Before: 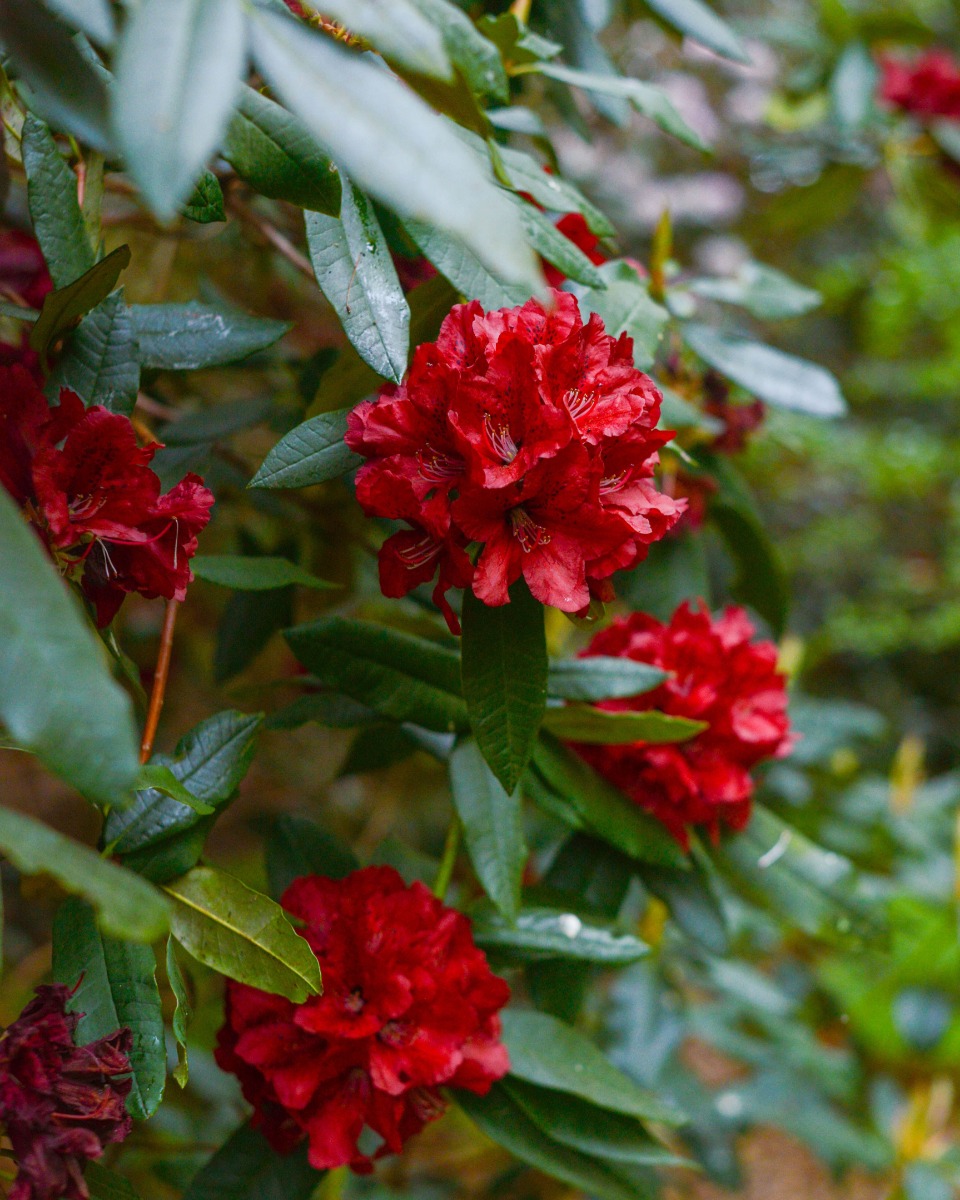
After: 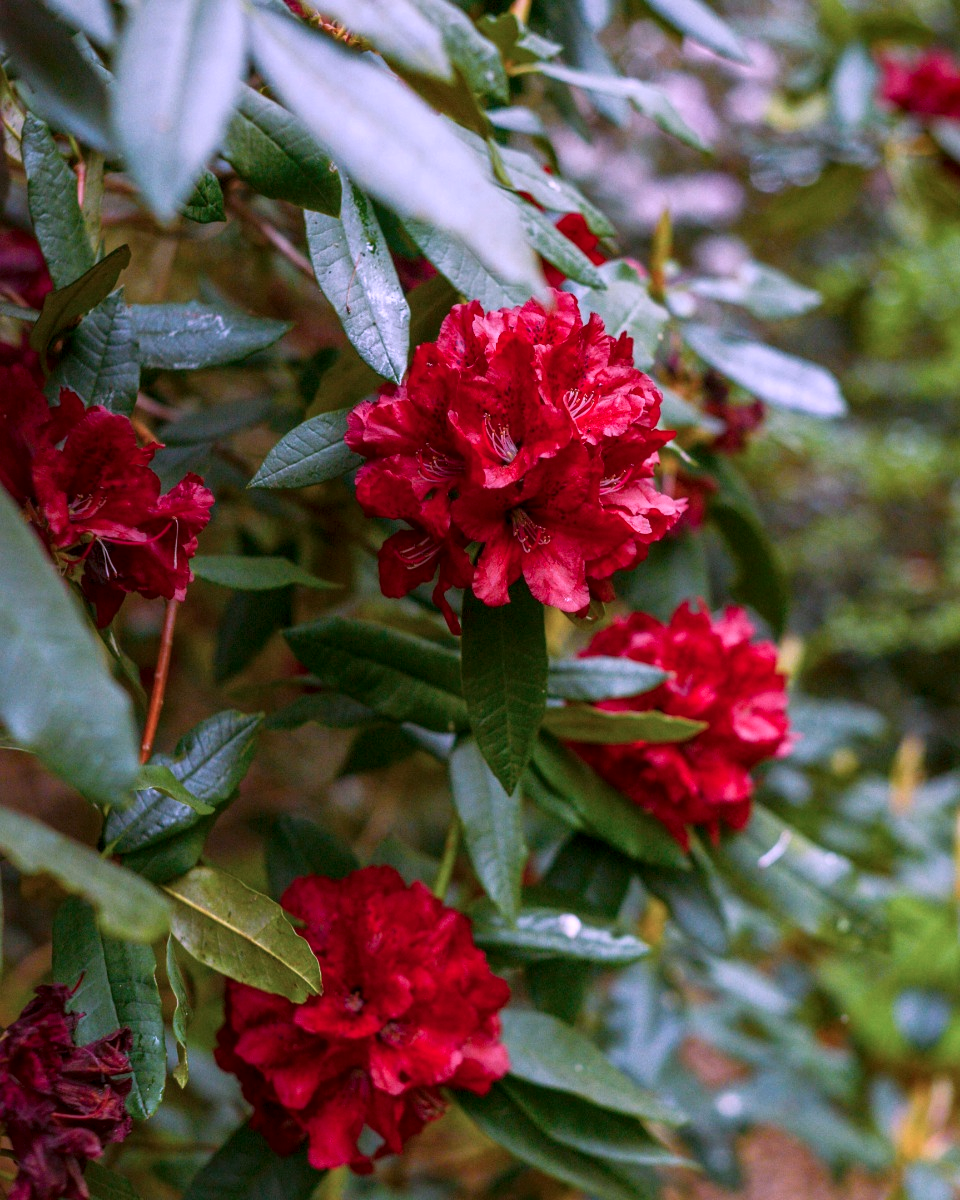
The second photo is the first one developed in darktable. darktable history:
local contrast: highlights 82%, shadows 78%
color correction: highlights a* 16.18, highlights b* -20.41
